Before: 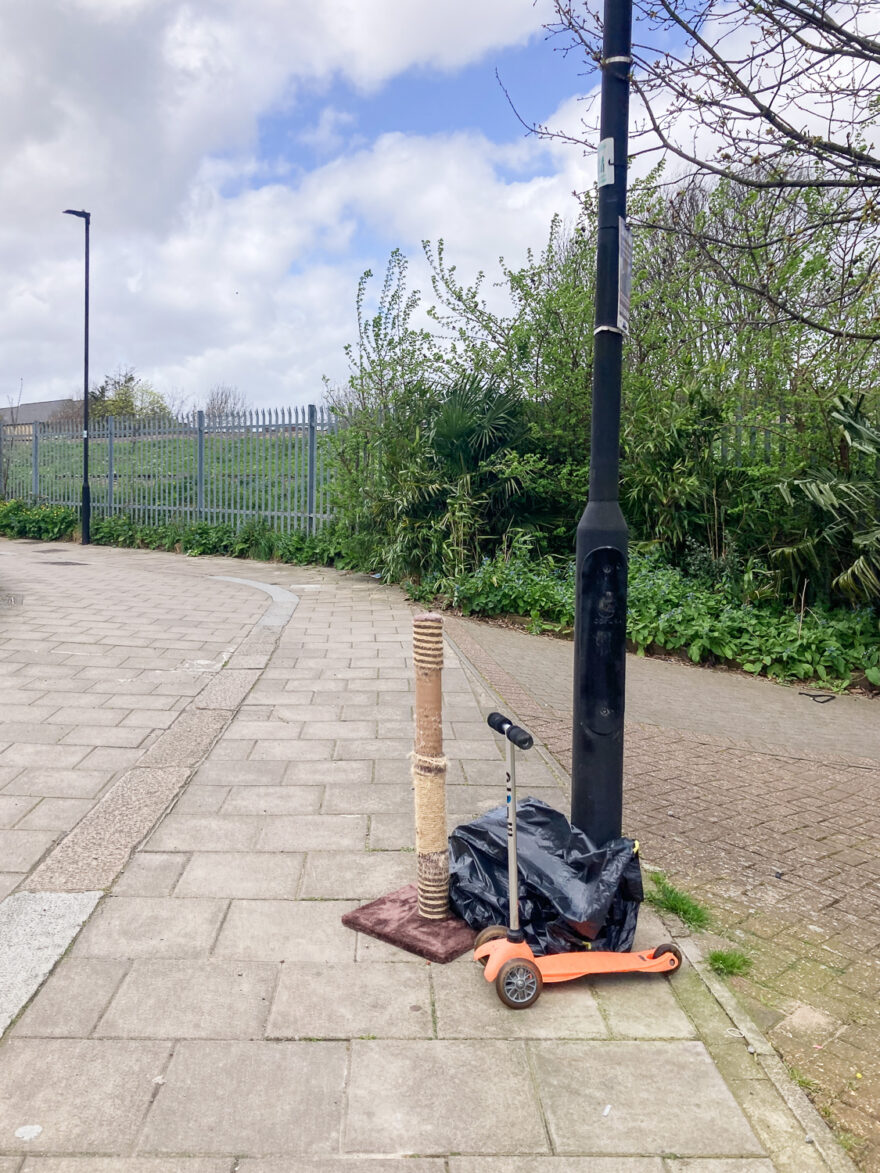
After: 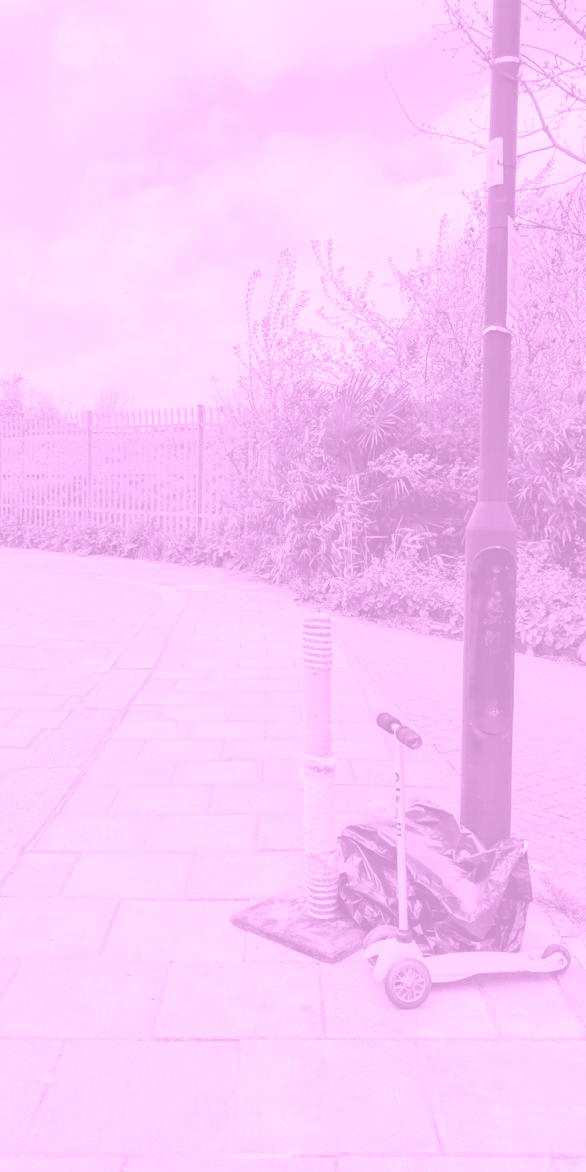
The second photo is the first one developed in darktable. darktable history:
colorize: hue 331.2°, saturation 75%, source mix 30.28%, lightness 70.52%, version 1
crop and rotate: left 12.648%, right 20.685%
